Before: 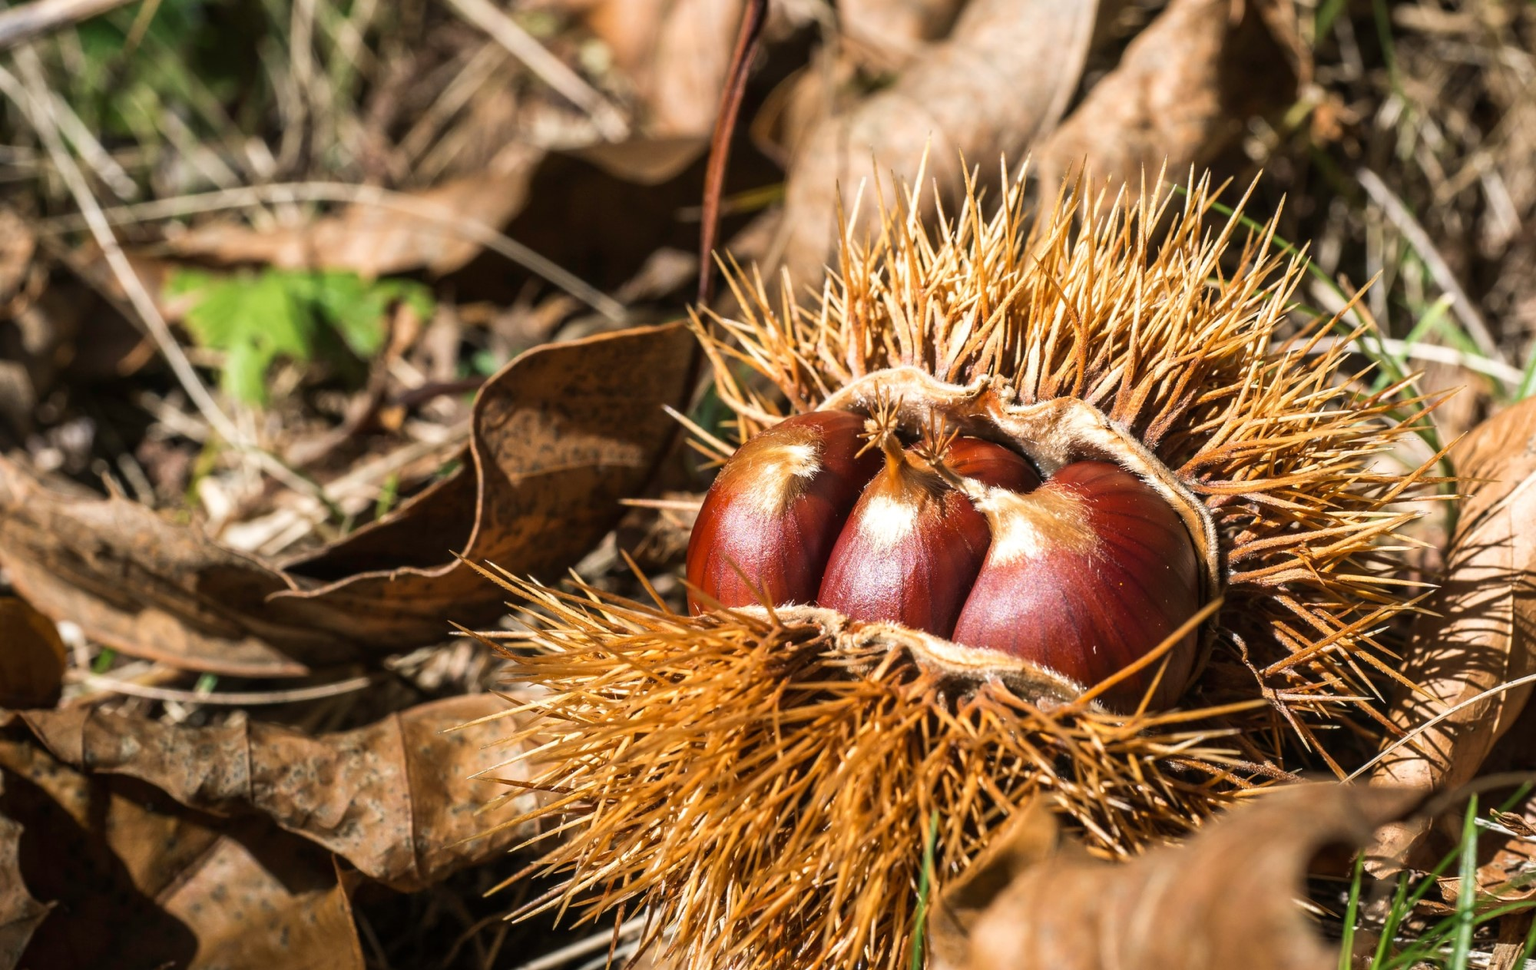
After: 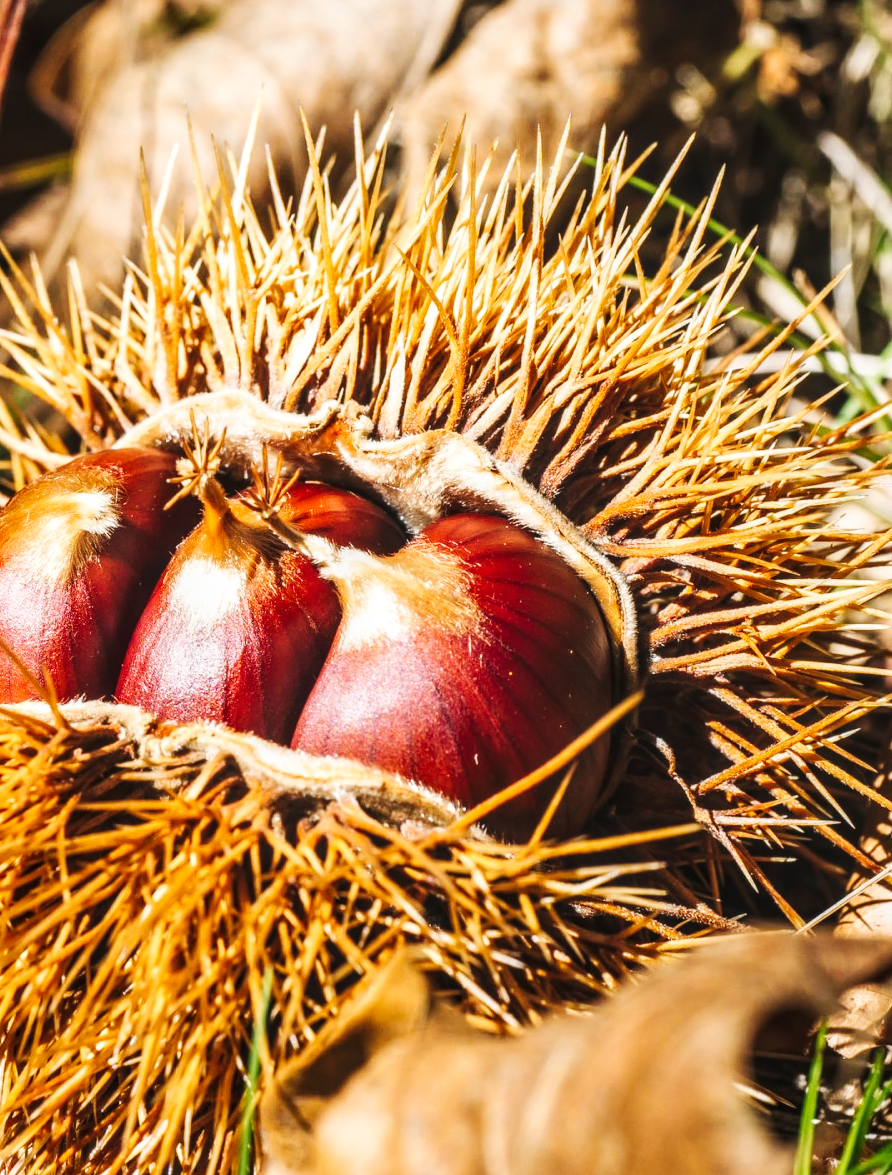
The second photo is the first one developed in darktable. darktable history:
crop: left 47.467%, top 6.9%, right 7.899%
tone curve: curves: ch0 [(0, 0.026) (0.184, 0.172) (0.391, 0.468) (0.446, 0.56) (0.605, 0.758) (0.831, 0.931) (0.992, 1)]; ch1 [(0, 0) (0.437, 0.447) (0.501, 0.502) (0.538, 0.539) (0.574, 0.589) (0.617, 0.64) (0.699, 0.749) (0.859, 0.919) (1, 1)]; ch2 [(0, 0) (0.33, 0.301) (0.421, 0.443) (0.447, 0.482) (0.499, 0.509) (0.538, 0.564) (0.585, 0.615) (0.664, 0.664) (1, 1)], preserve colors none
local contrast: on, module defaults
